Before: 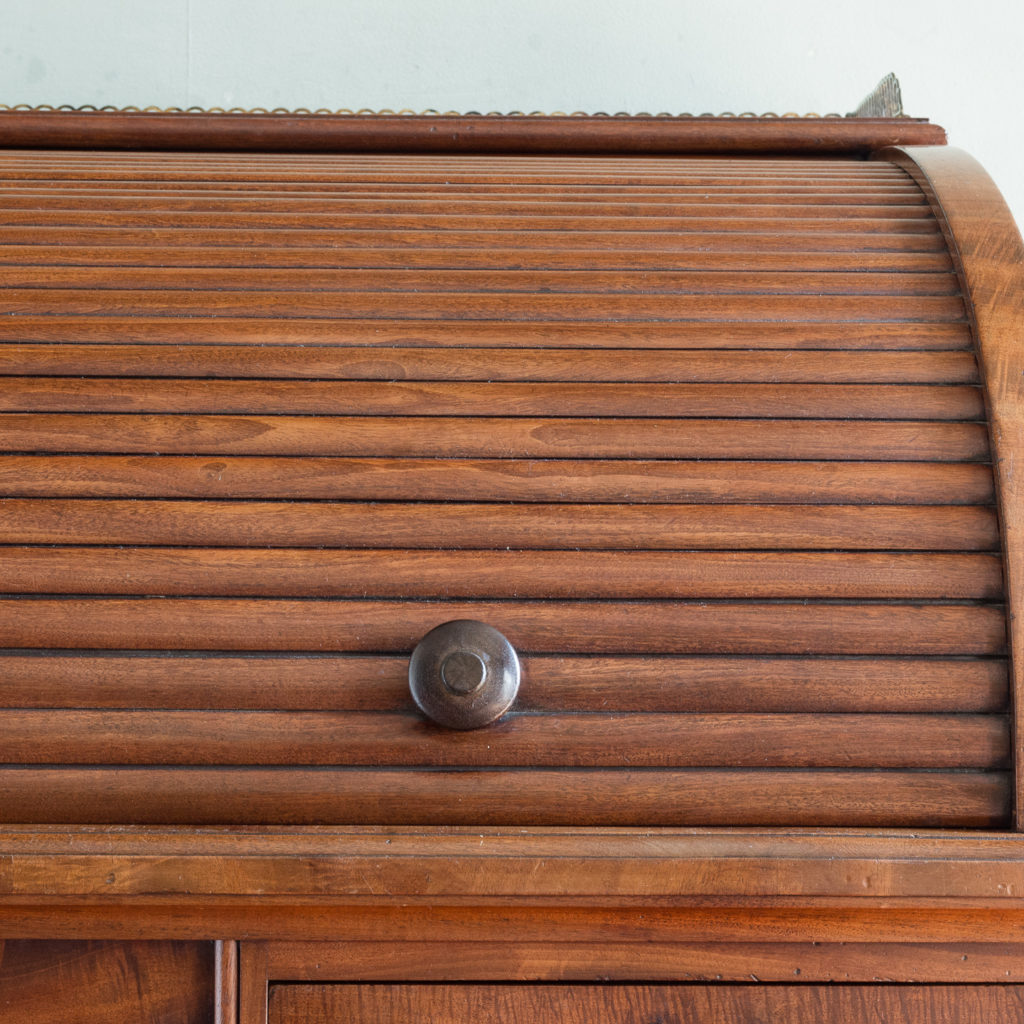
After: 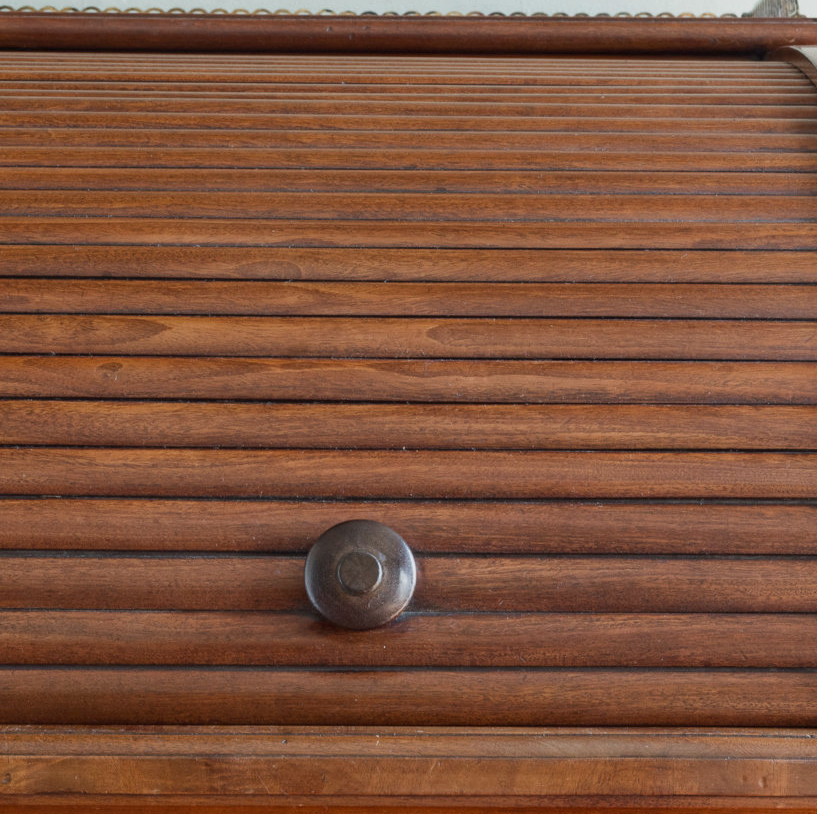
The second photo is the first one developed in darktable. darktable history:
tone equalizer: -8 EV 0.263 EV, -7 EV 0.455 EV, -6 EV 0.414 EV, -5 EV 0.268 EV, -3 EV -0.277 EV, -2 EV -0.438 EV, -1 EV -0.39 EV, +0 EV -0.245 EV
crop and rotate: left 10.165%, top 9.83%, right 10.021%, bottom 10.585%
